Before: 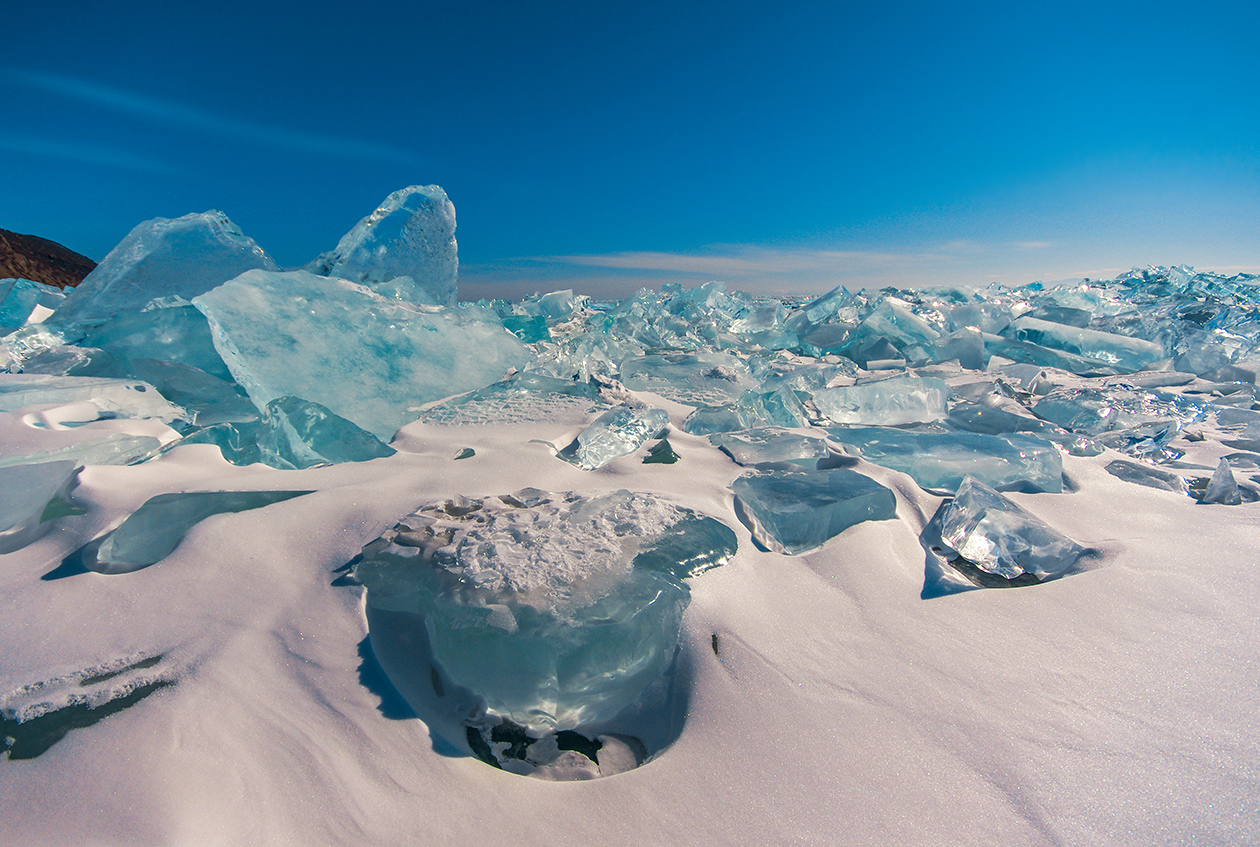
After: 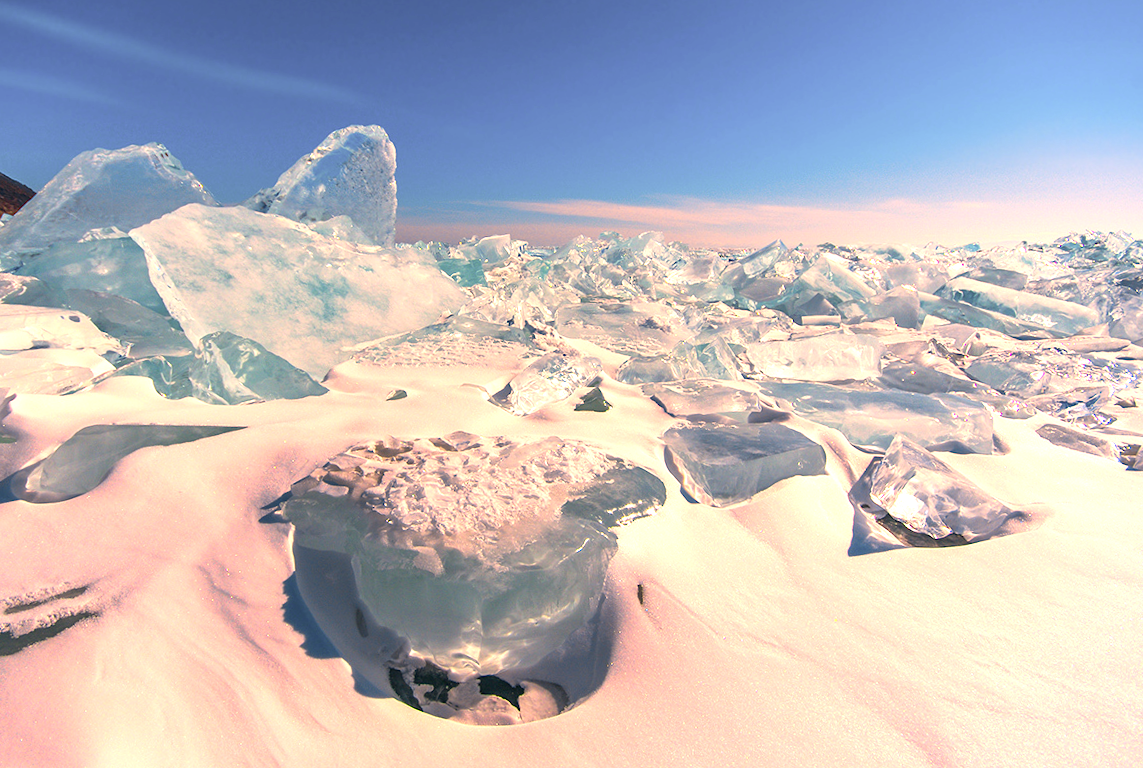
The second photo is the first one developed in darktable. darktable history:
exposure: black level correction 0, exposure 1 EV, compensate exposure bias true, compensate highlight preservation false
crop and rotate: angle -1.96°, left 3.097%, top 4.154%, right 1.586%, bottom 0.529%
color correction: highlights a* 21.88, highlights b* 22.25
